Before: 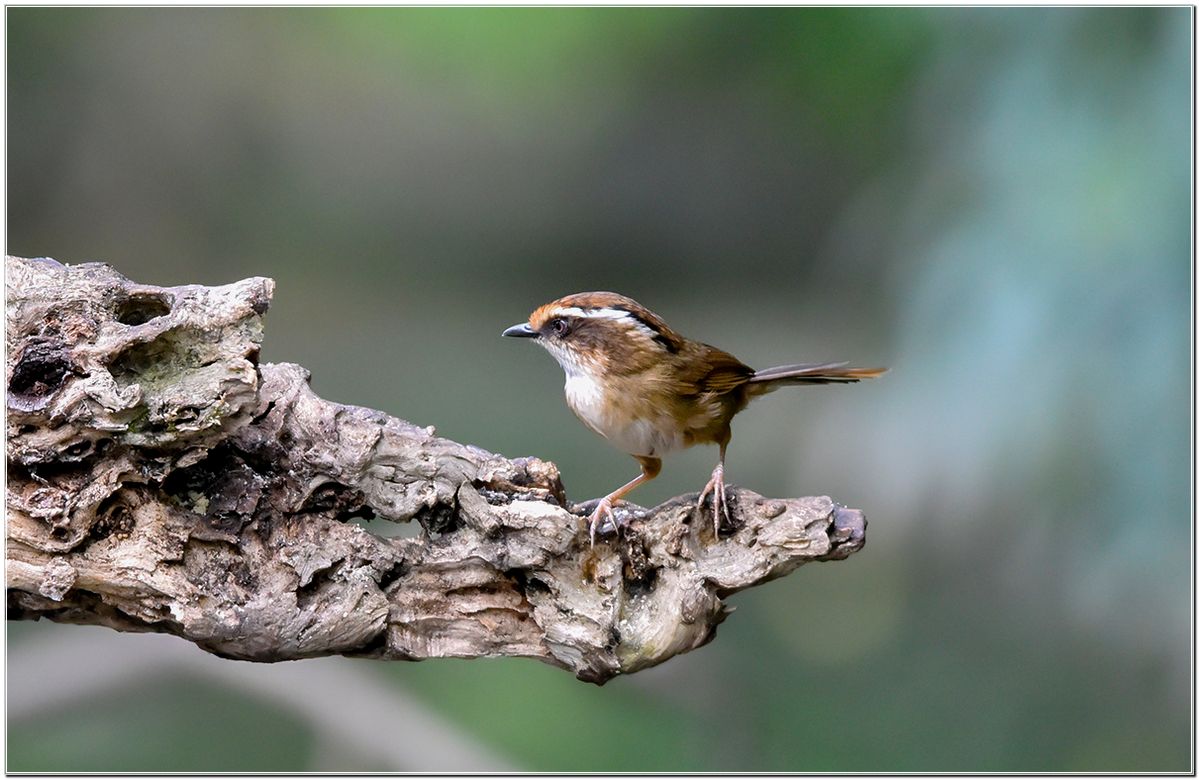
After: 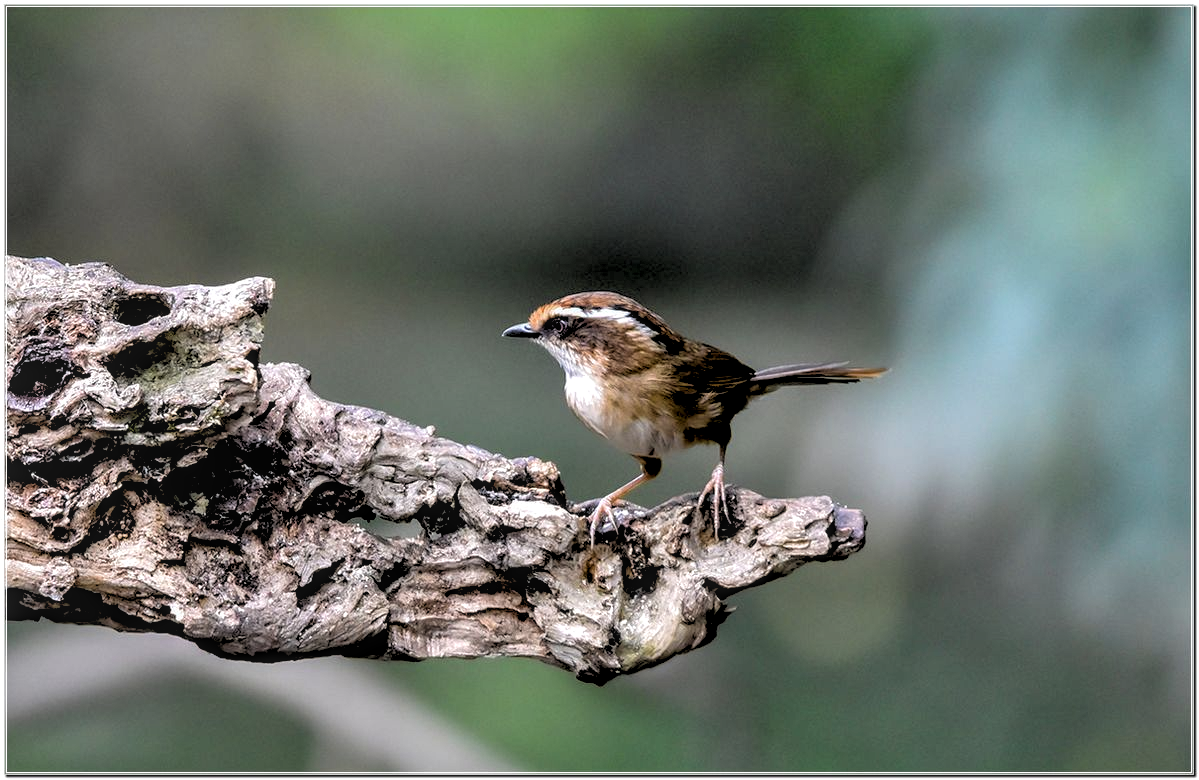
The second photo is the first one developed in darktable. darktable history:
local contrast: on, module defaults
tone equalizer: on, module defaults
rgb levels: levels [[0.034, 0.472, 0.904], [0, 0.5, 1], [0, 0.5, 1]]
